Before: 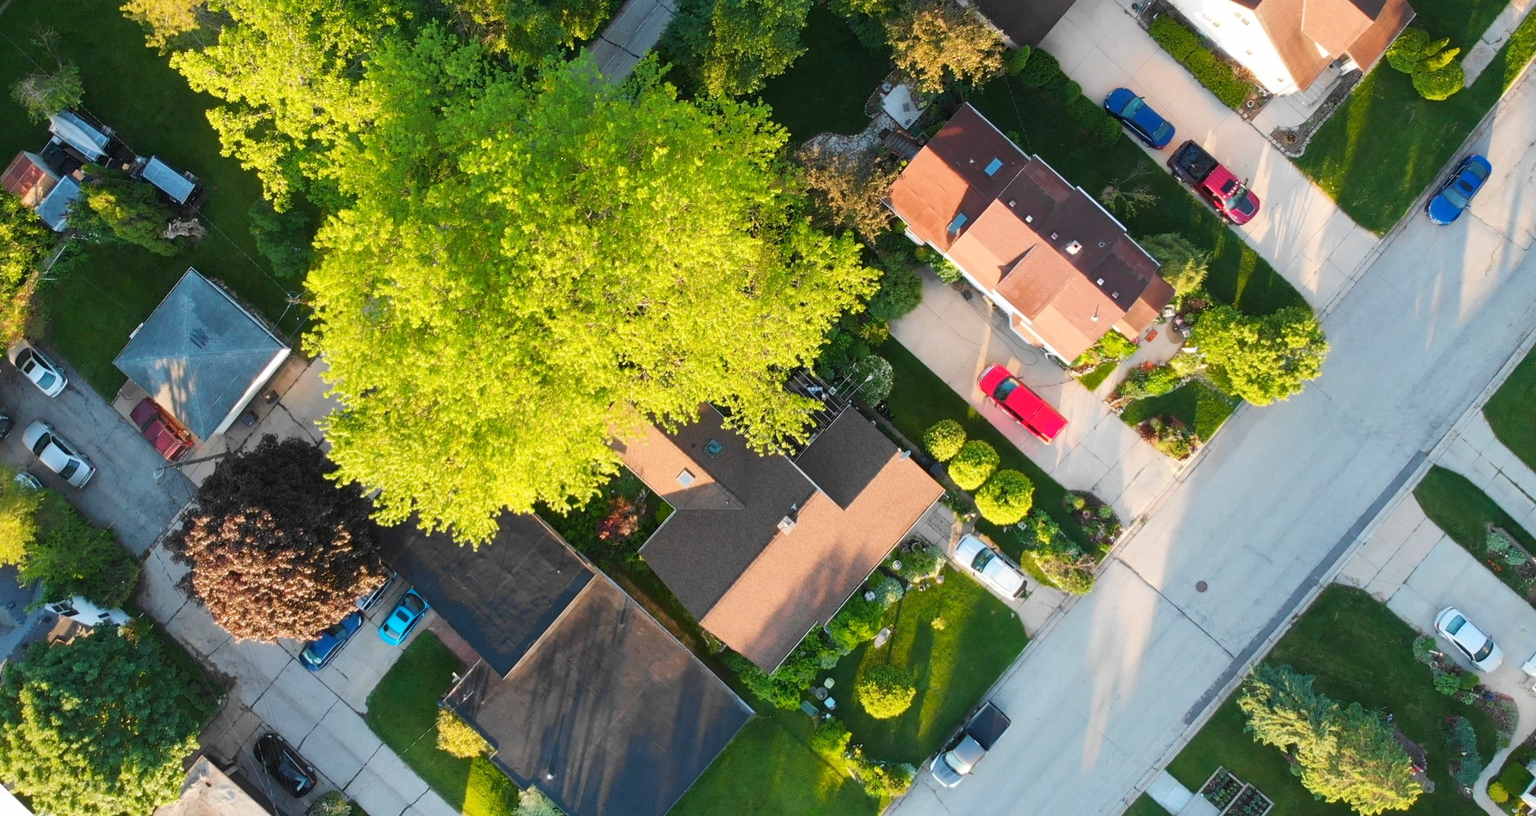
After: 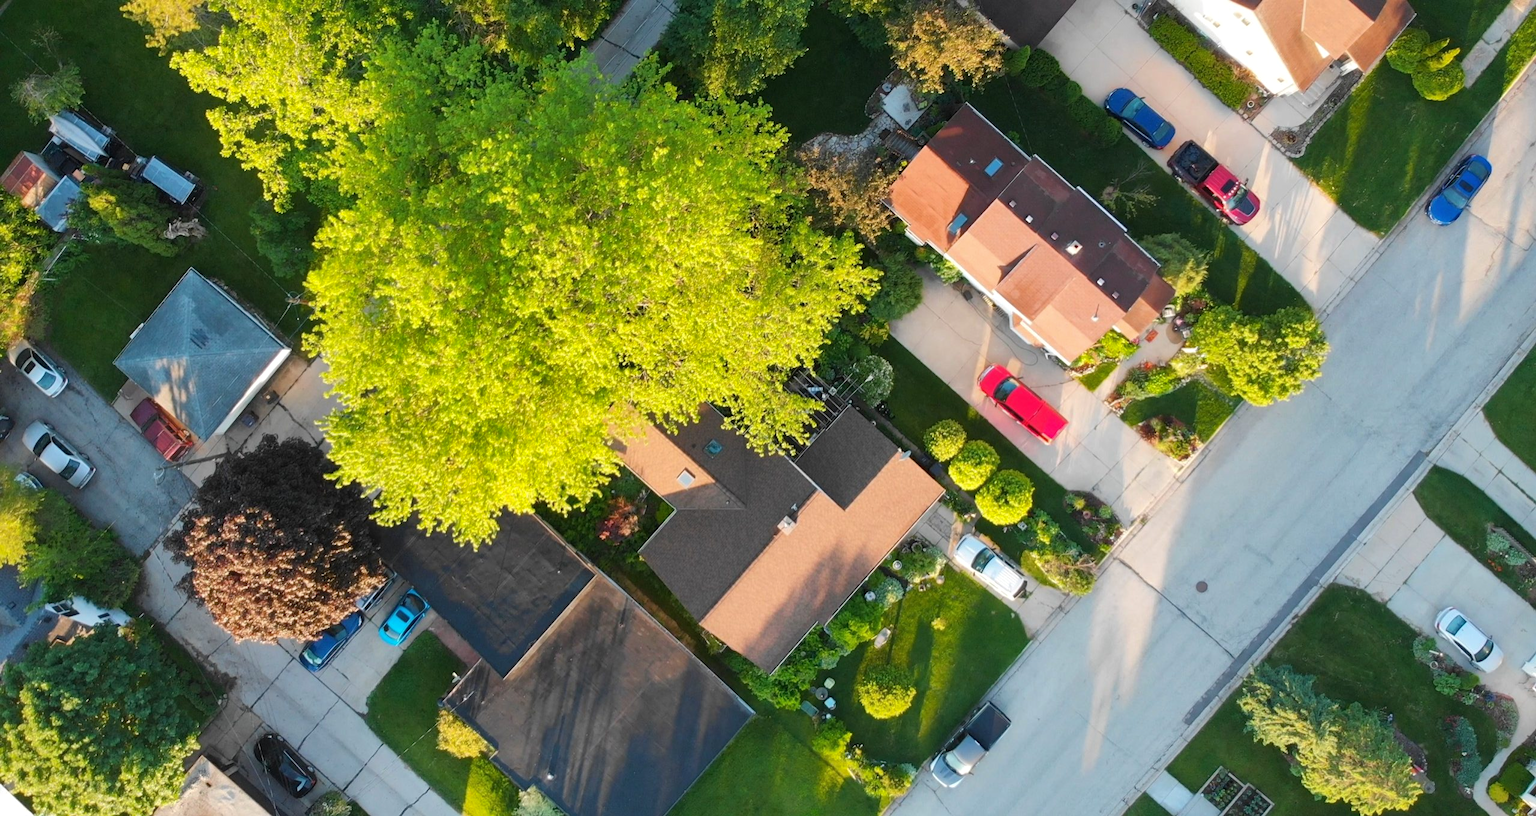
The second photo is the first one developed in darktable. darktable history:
tone equalizer: on, module defaults
shadows and highlights: shadows 10, white point adjustment 1, highlights -40
